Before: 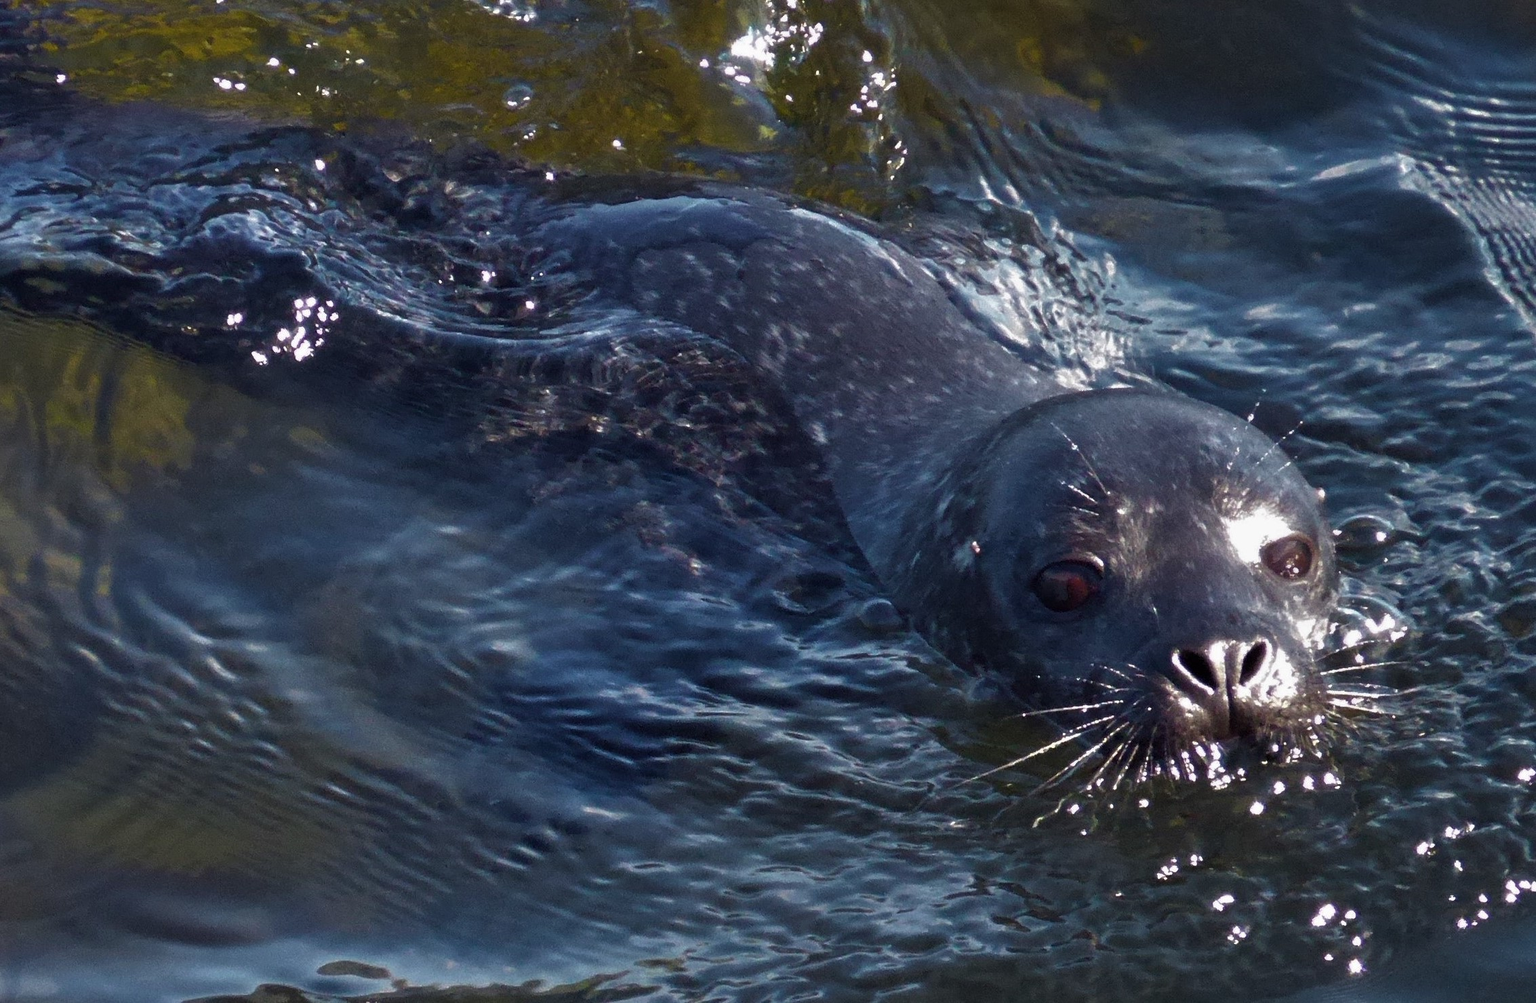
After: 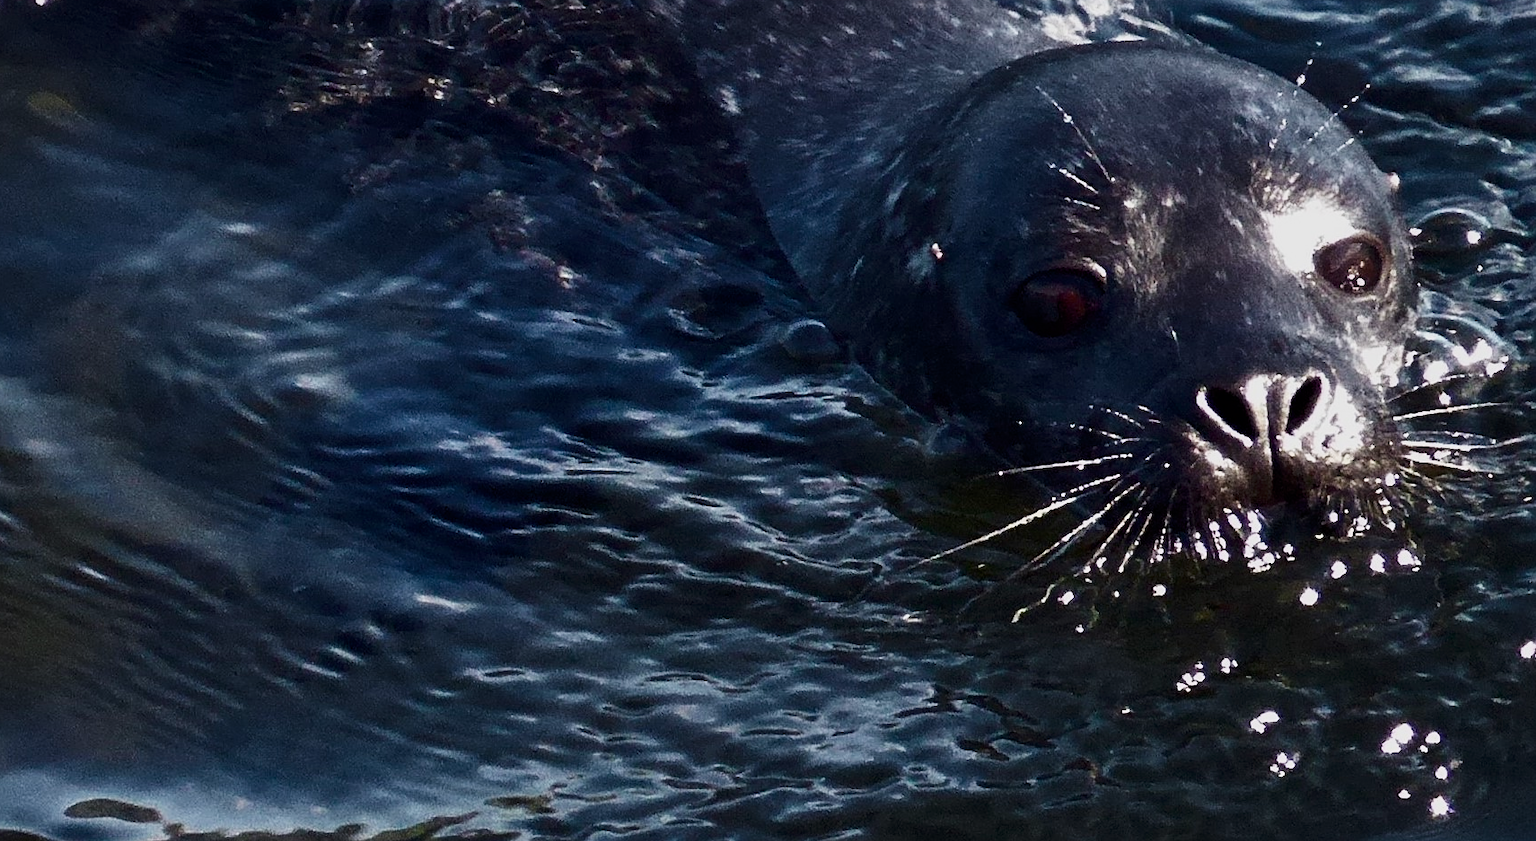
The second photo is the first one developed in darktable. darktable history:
crop and rotate: left 17.479%, top 35.686%, right 6.975%, bottom 0.901%
sharpen: on, module defaults
filmic rgb: black relative exposure -16 EV, white relative exposure 6.11 EV, hardness 5.21
contrast brightness saturation: contrast 0.281
